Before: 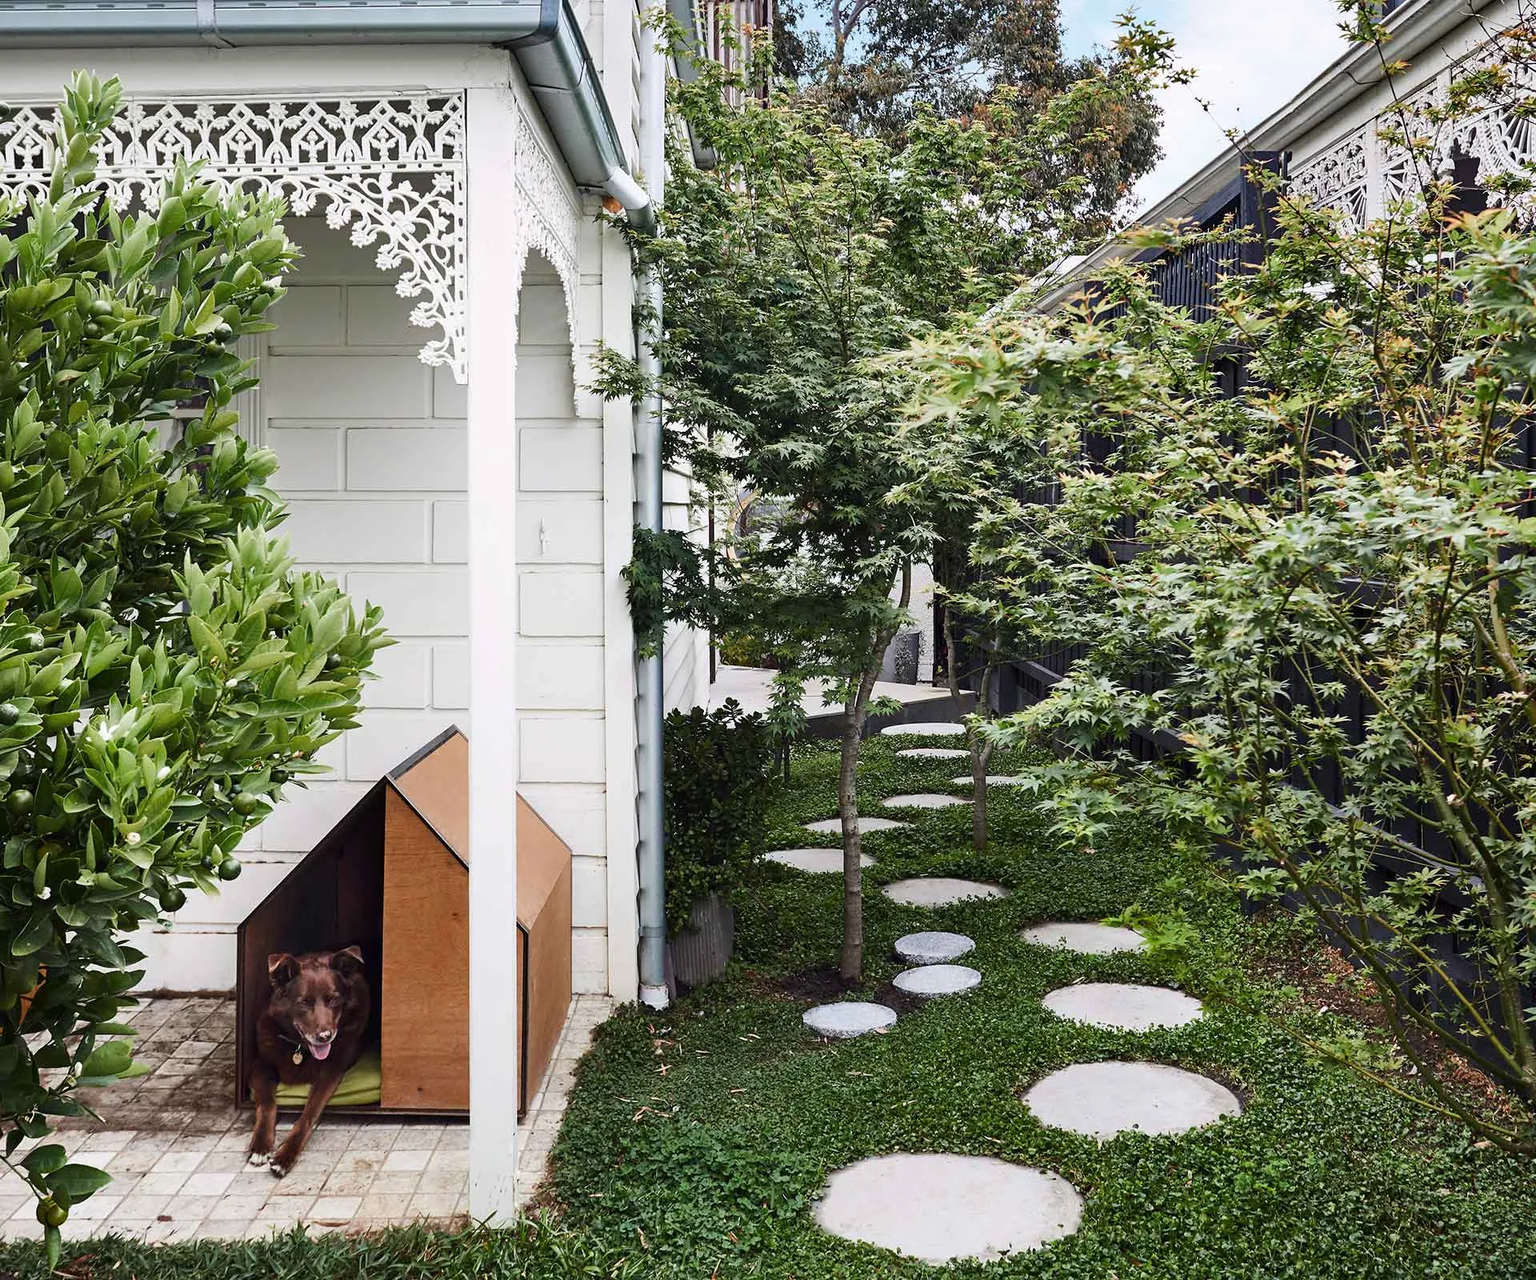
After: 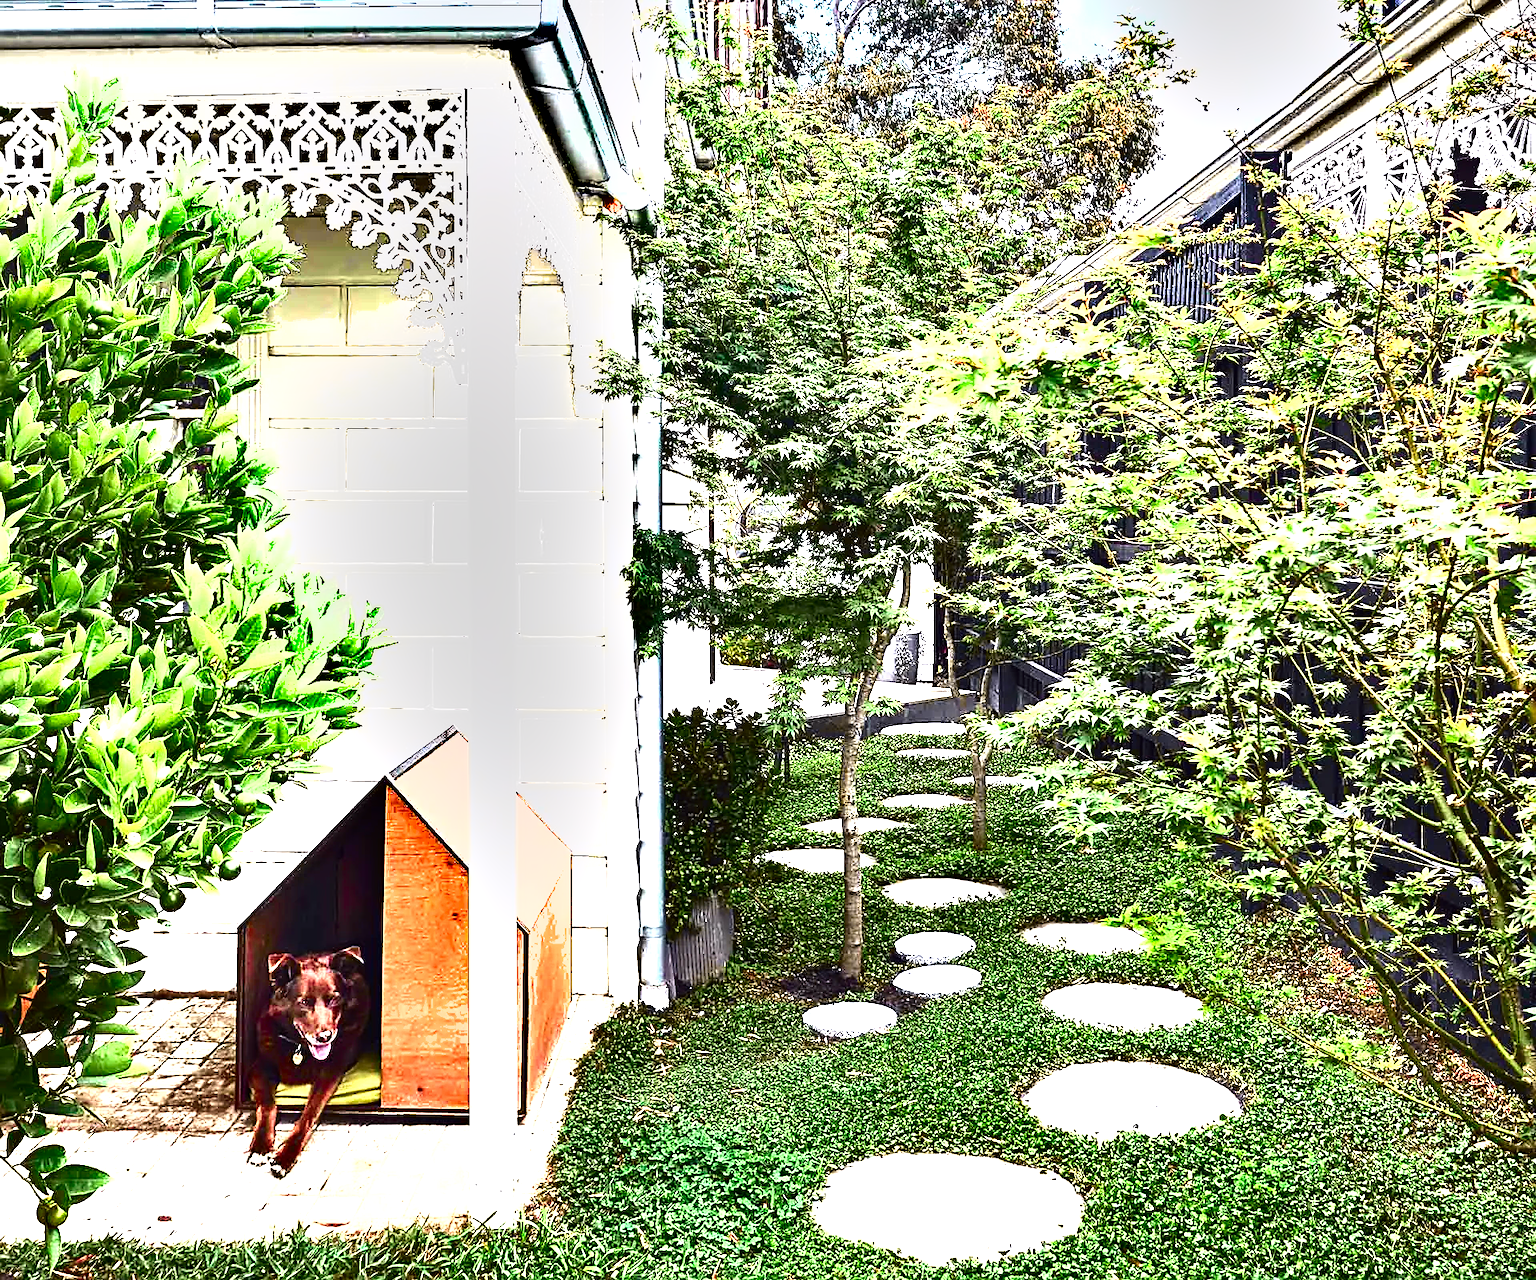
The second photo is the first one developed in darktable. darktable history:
contrast brightness saturation: contrast 0.244, brightness 0.246, saturation 0.389
shadows and highlights: low approximation 0.01, soften with gaussian
tone equalizer: edges refinement/feathering 500, mask exposure compensation -1.57 EV, preserve details no
sharpen: on, module defaults
tone curve: curves: ch0 [(0, 0.011) (0.053, 0.026) (0.174, 0.115) (0.398, 0.444) (0.673, 0.775) (0.829, 0.906) (0.991, 0.981)]; ch1 [(0, 0) (0.264, 0.22) (0.407, 0.373) (0.463, 0.457) (0.492, 0.501) (0.512, 0.513) (0.54, 0.543) (0.585, 0.617) (0.659, 0.686) (0.78, 0.8) (1, 1)]; ch2 [(0, 0) (0.438, 0.449) (0.473, 0.469) (0.503, 0.5) (0.523, 0.534) (0.562, 0.591) (0.612, 0.627) (0.701, 0.707) (1, 1)], color space Lab, independent channels, preserve colors none
levels: white 99.97%, levels [0, 0.374, 0.749]
exposure: compensate highlight preservation false
